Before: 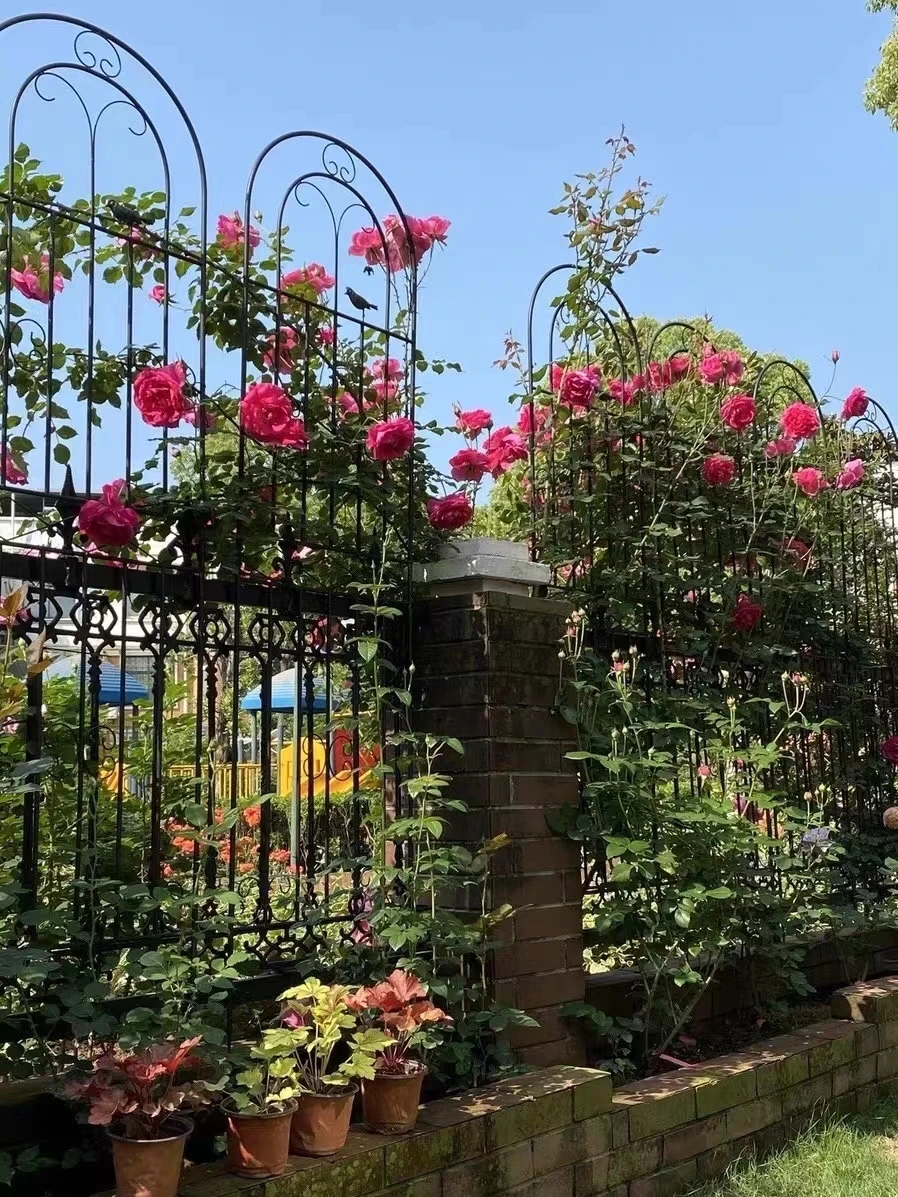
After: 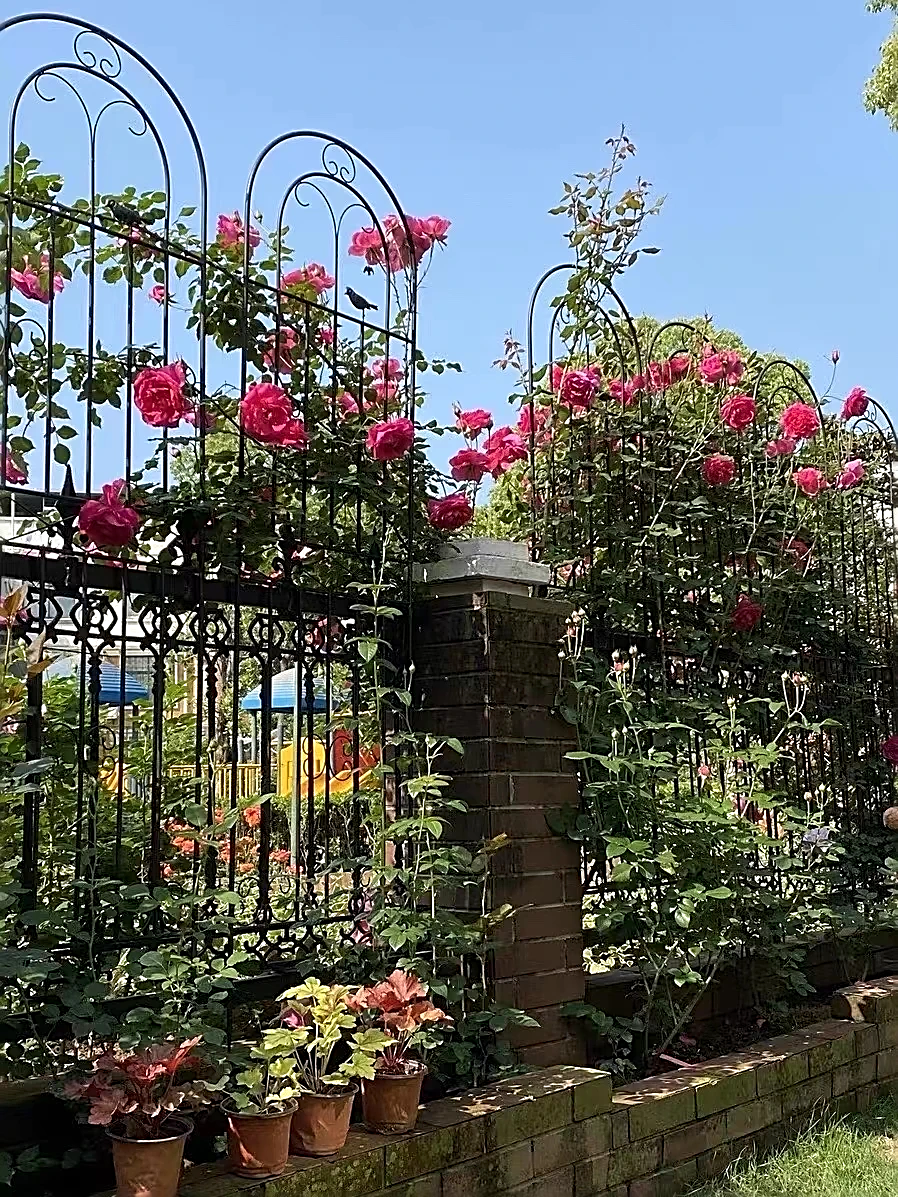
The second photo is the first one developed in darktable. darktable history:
sharpen: amount 1
